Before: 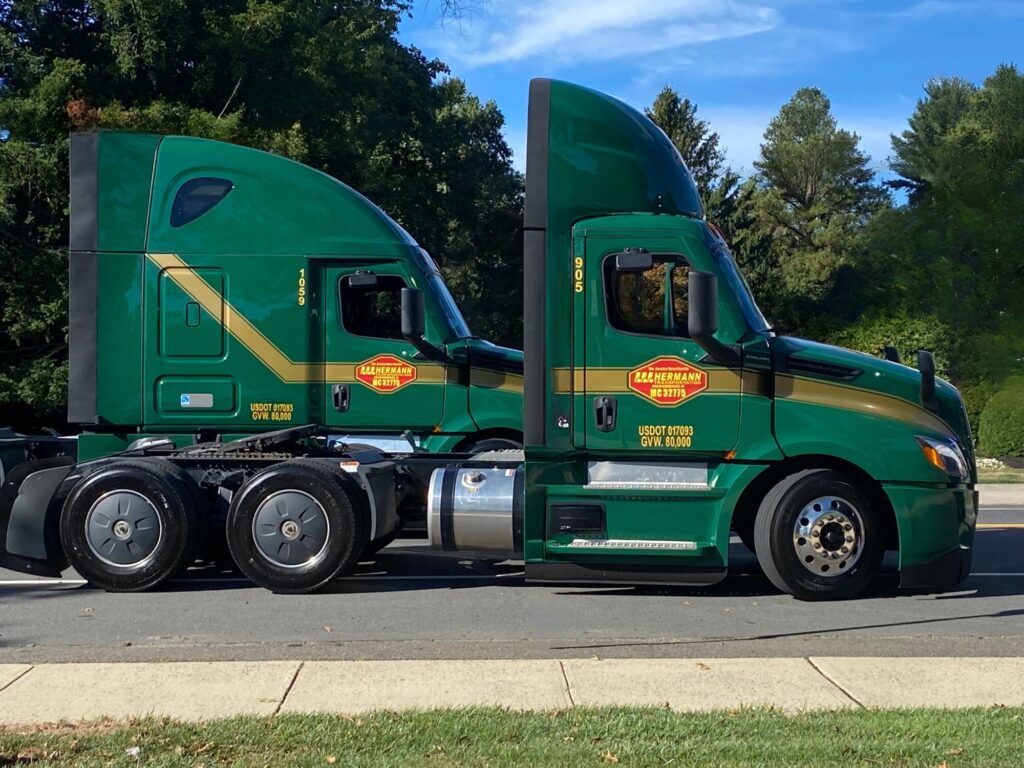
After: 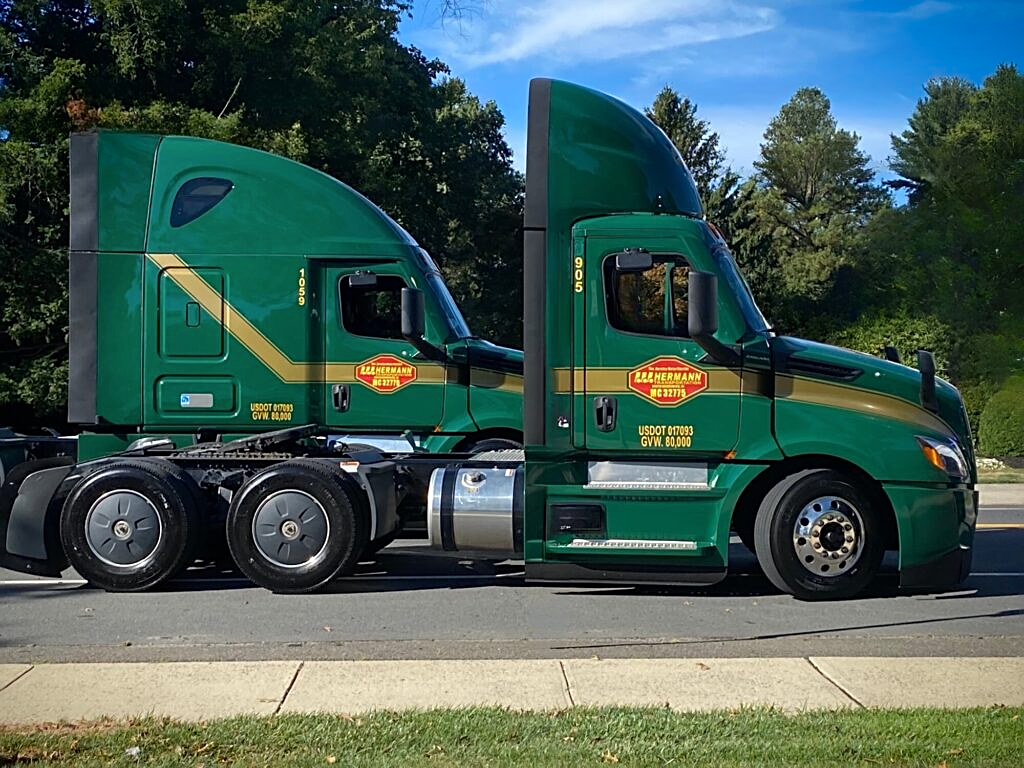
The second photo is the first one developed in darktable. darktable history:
shadows and highlights: radius 337.17, shadows 29.01, soften with gaussian
sharpen: on, module defaults
vignetting: fall-off start 88.53%, fall-off radius 44.2%, saturation 0.376, width/height ratio 1.161
